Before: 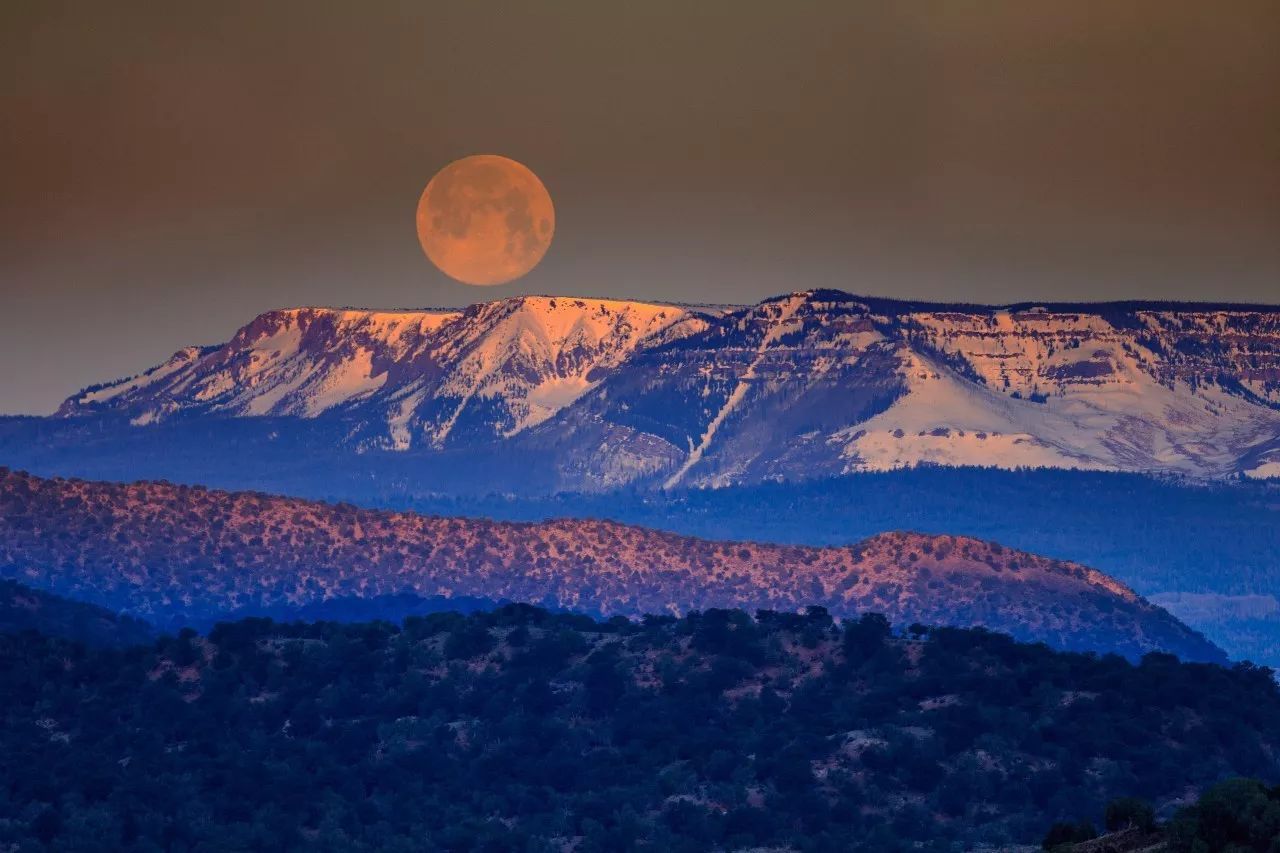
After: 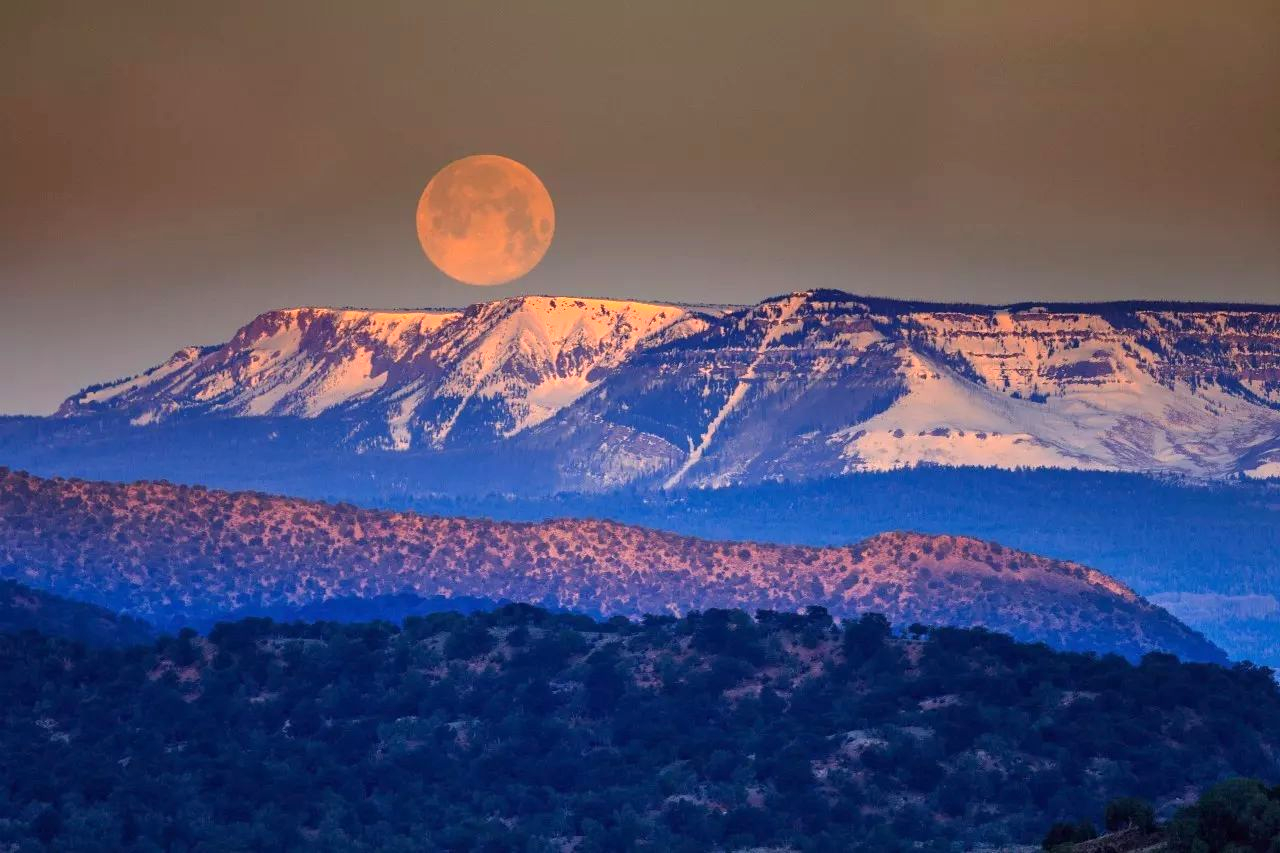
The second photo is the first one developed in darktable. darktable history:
exposure: exposure 0.643 EV, compensate highlight preservation false
